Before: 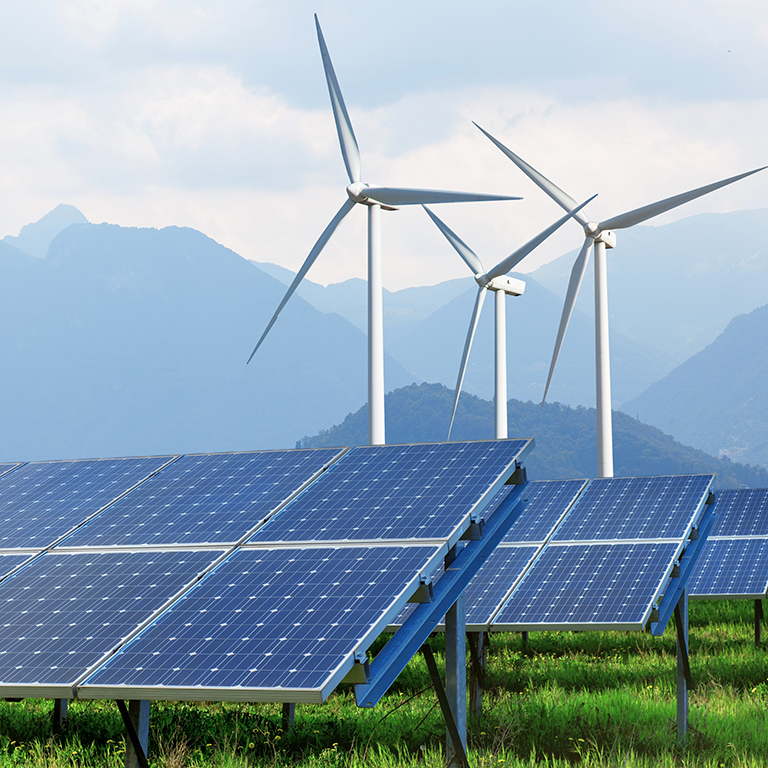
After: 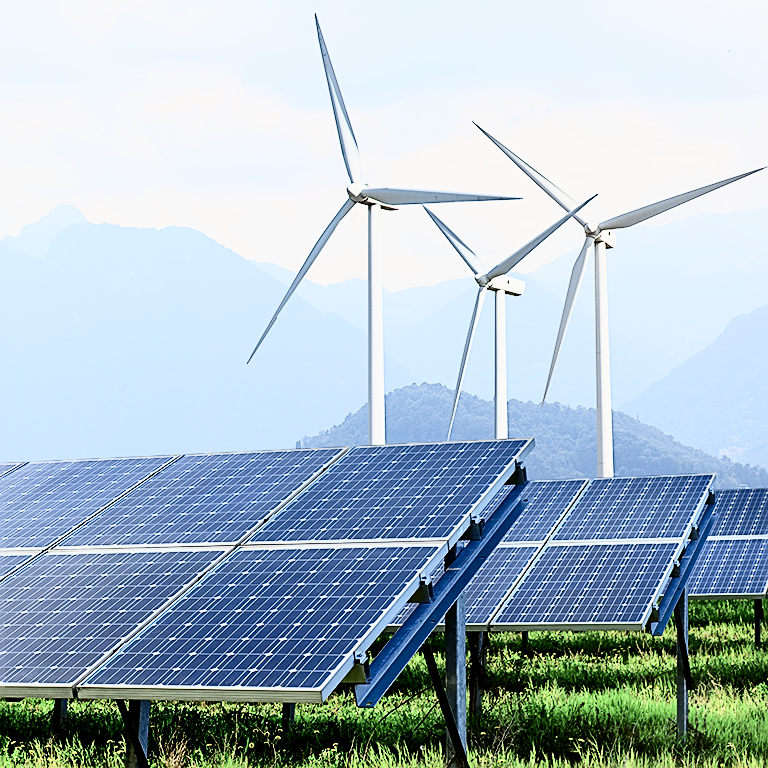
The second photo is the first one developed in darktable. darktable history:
contrast brightness saturation: contrast 0.484, saturation -0.099
sharpen: on, module defaults
filmic rgb: black relative exposure -4.34 EV, white relative exposure 4.56 EV, hardness 2.38, contrast 1.05
exposure: black level correction 0, exposure 0.69 EV, compensate highlight preservation false
